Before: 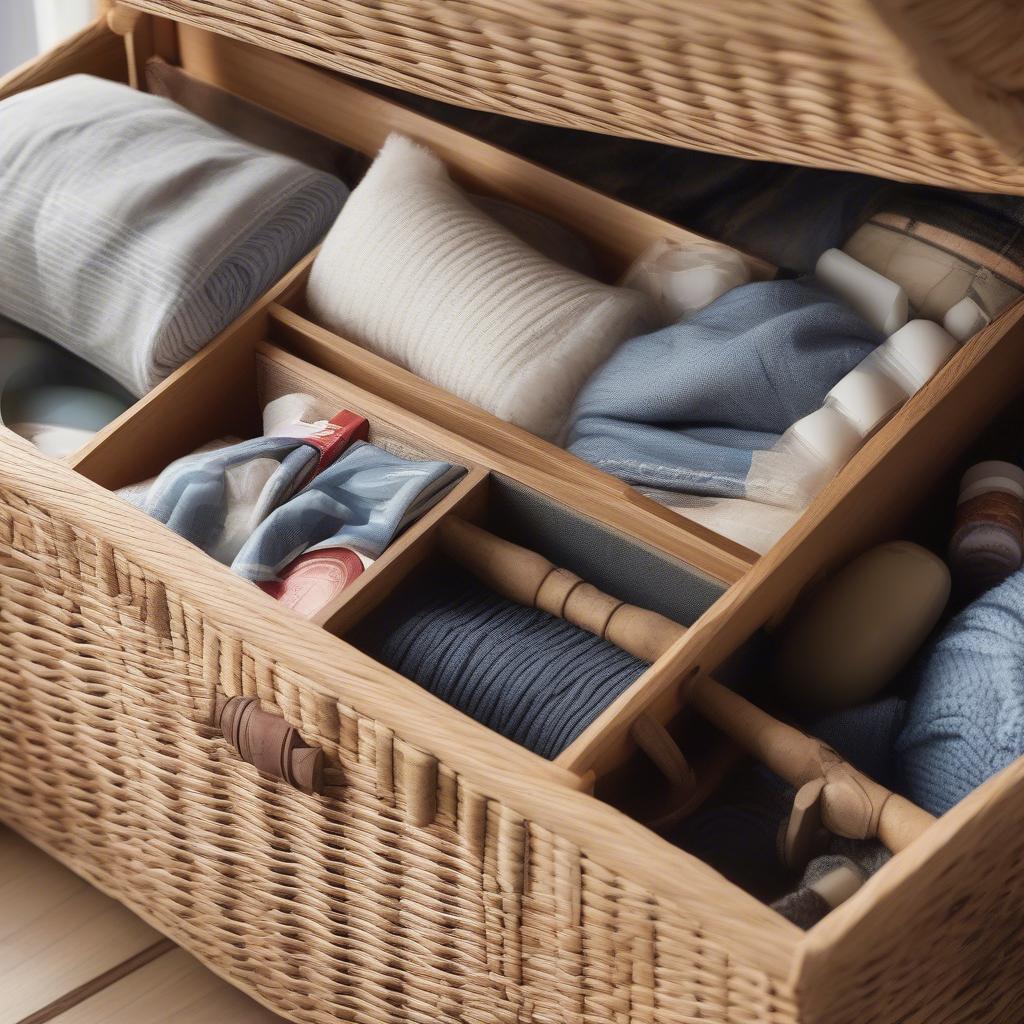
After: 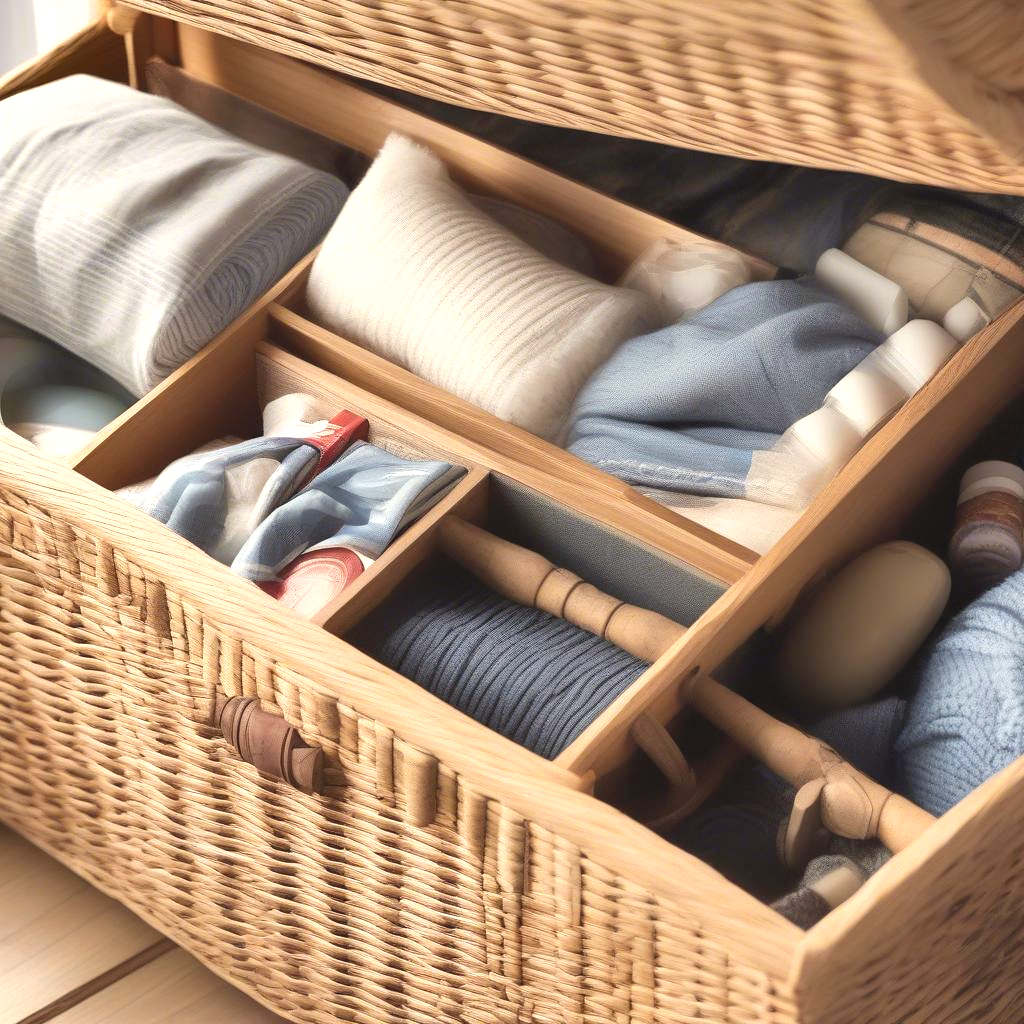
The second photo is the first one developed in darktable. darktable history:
shadows and highlights: soften with gaussian
exposure: exposure 0.646 EV, compensate highlight preservation false
contrast brightness saturation: brightness 0.15
color calibration: x 0.336, y 0.348, temperature 5436.77 K
